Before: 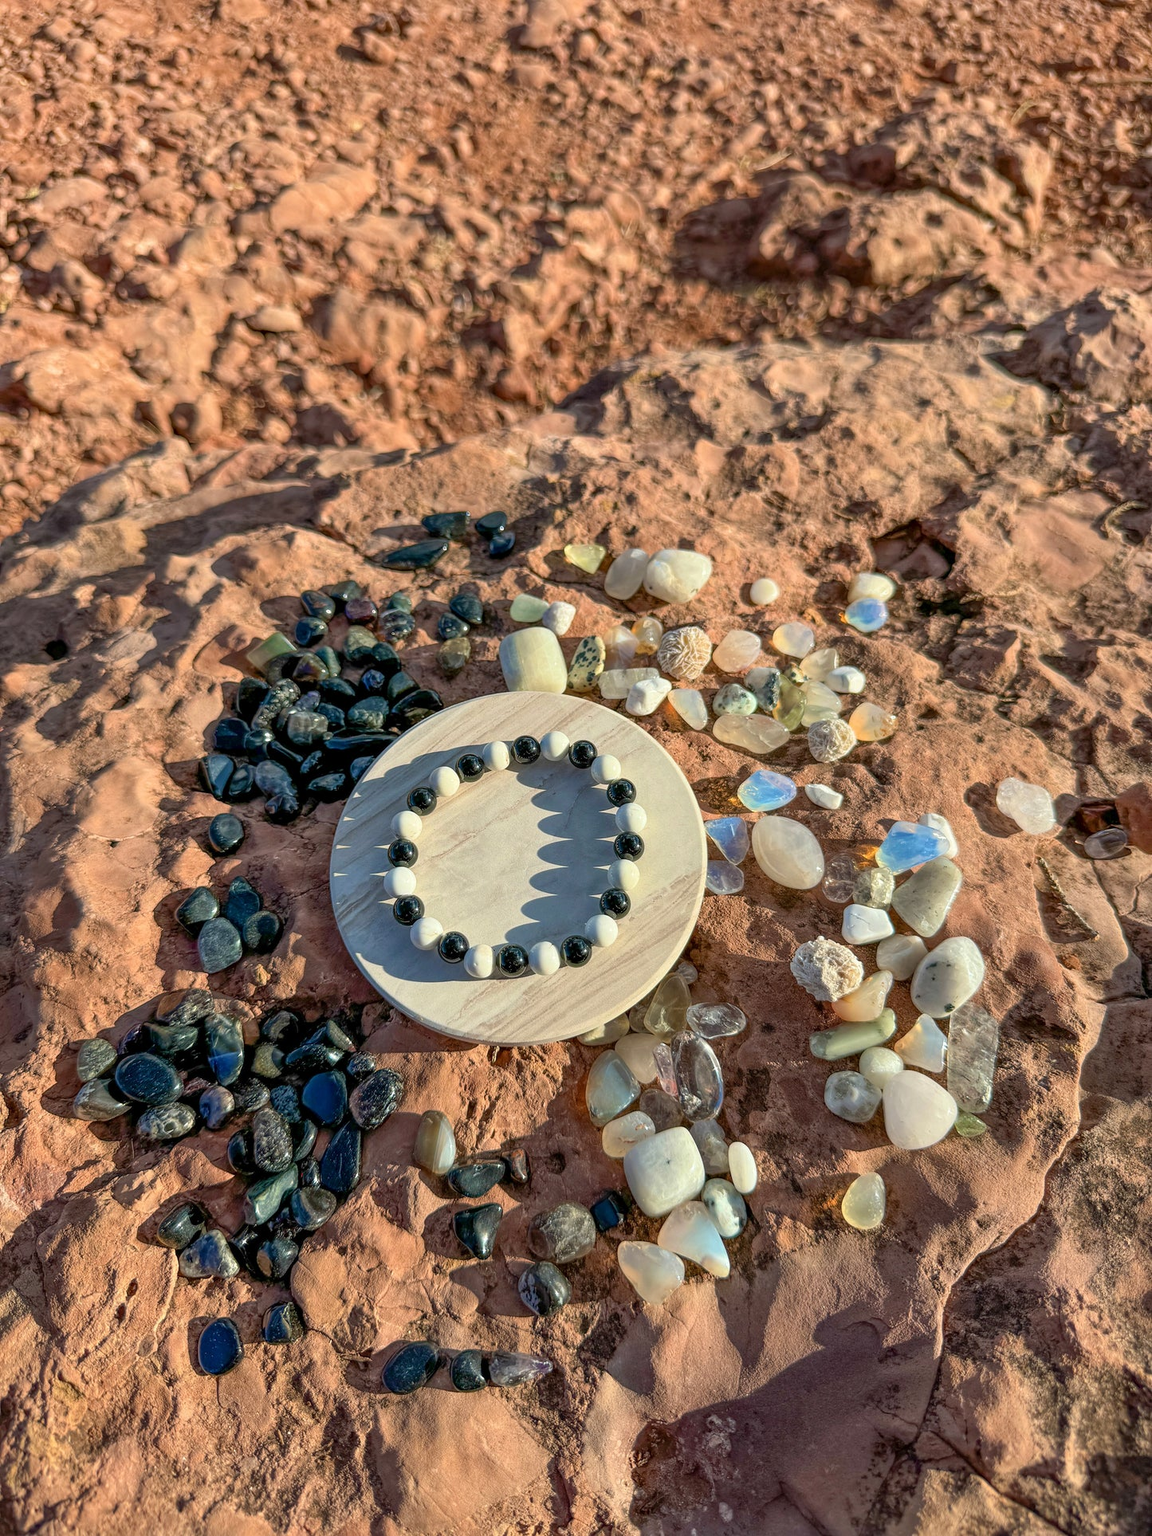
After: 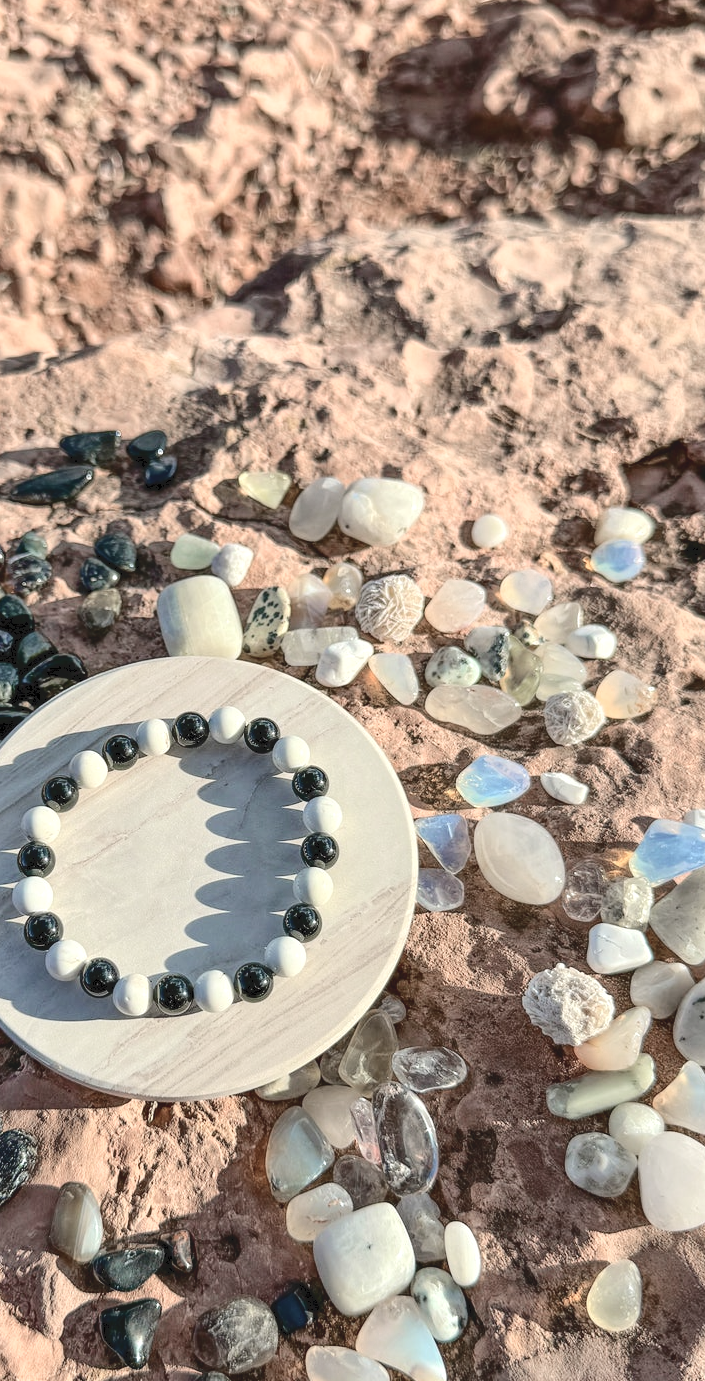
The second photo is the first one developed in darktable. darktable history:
crop: left 32.466%, top 10.976%, right 18.714%, bottom 17.318%
exposure: exposure 0.234 EV, compensate highlight preservation false
color zones: curves: ch0 [(0, 0.559) (0.153, 0.551) (0.229, 0.5) (0.429, 0.5) (0.571, 0.5) (0.714, 0.5) (0.857, 0.5) (1, 0.559)]; ch1 [(0, 0.417) (0.112, 0.336) (0.213, 0.26) (0.429, 0.34) (0.571, 0.35) (0.683, 0.331) (0.857, 0.344) (1, 0.417)]
tone curve: curves: ch0 [(0, 0) (0.003, 0.09) (0.011, 0.095) (0.025, 0.097) (0.044, 0.108) (0.069, 0.117) (0.1, 0.129) (0.136, 0.151) (0.177, 0.185) (0.224, 0.229) (0.277, 0.299) (0.335, 0.379) (0.399, 0.469) (0.468, 0.55) (0.543, 0.629) (0.623, 0.702) (0.709, 0.775) (0.801, 0.85) (0.898, 0.91) (1, 1)], color space Lab, independent channels, preserve colors none
